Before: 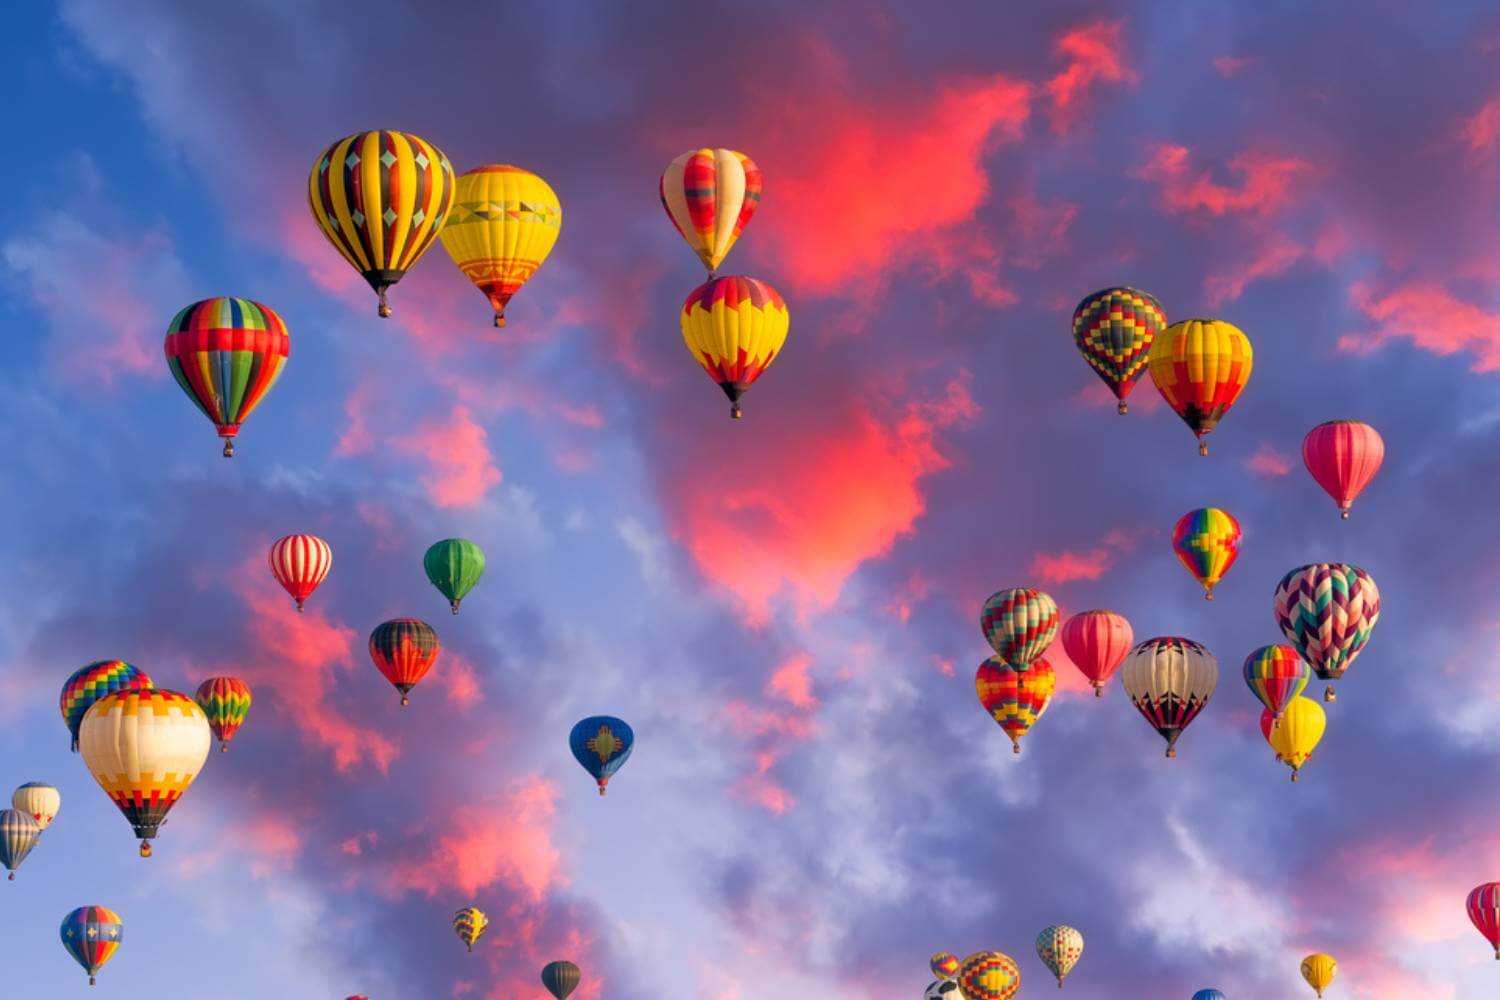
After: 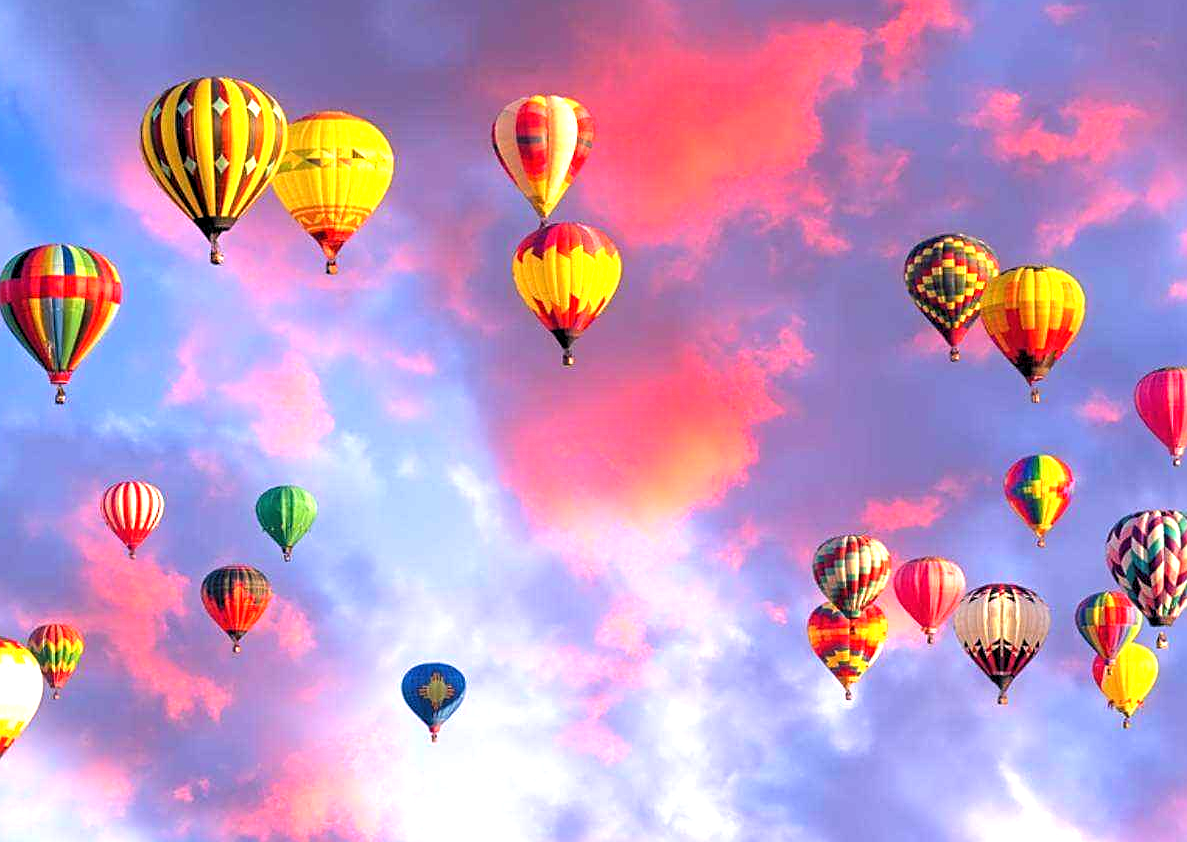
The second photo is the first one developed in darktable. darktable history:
tone equalizer: on, module defaults
levels: levels [0.026, 0.507, 0.987]
sharpen: on, module defaults
crop: left 11.254%, top 5.35%, right 9.581%, bottom 10.391%
exposure: exposure 1.158 EV, compensate exposure bias true, compensate highlight preservation false
